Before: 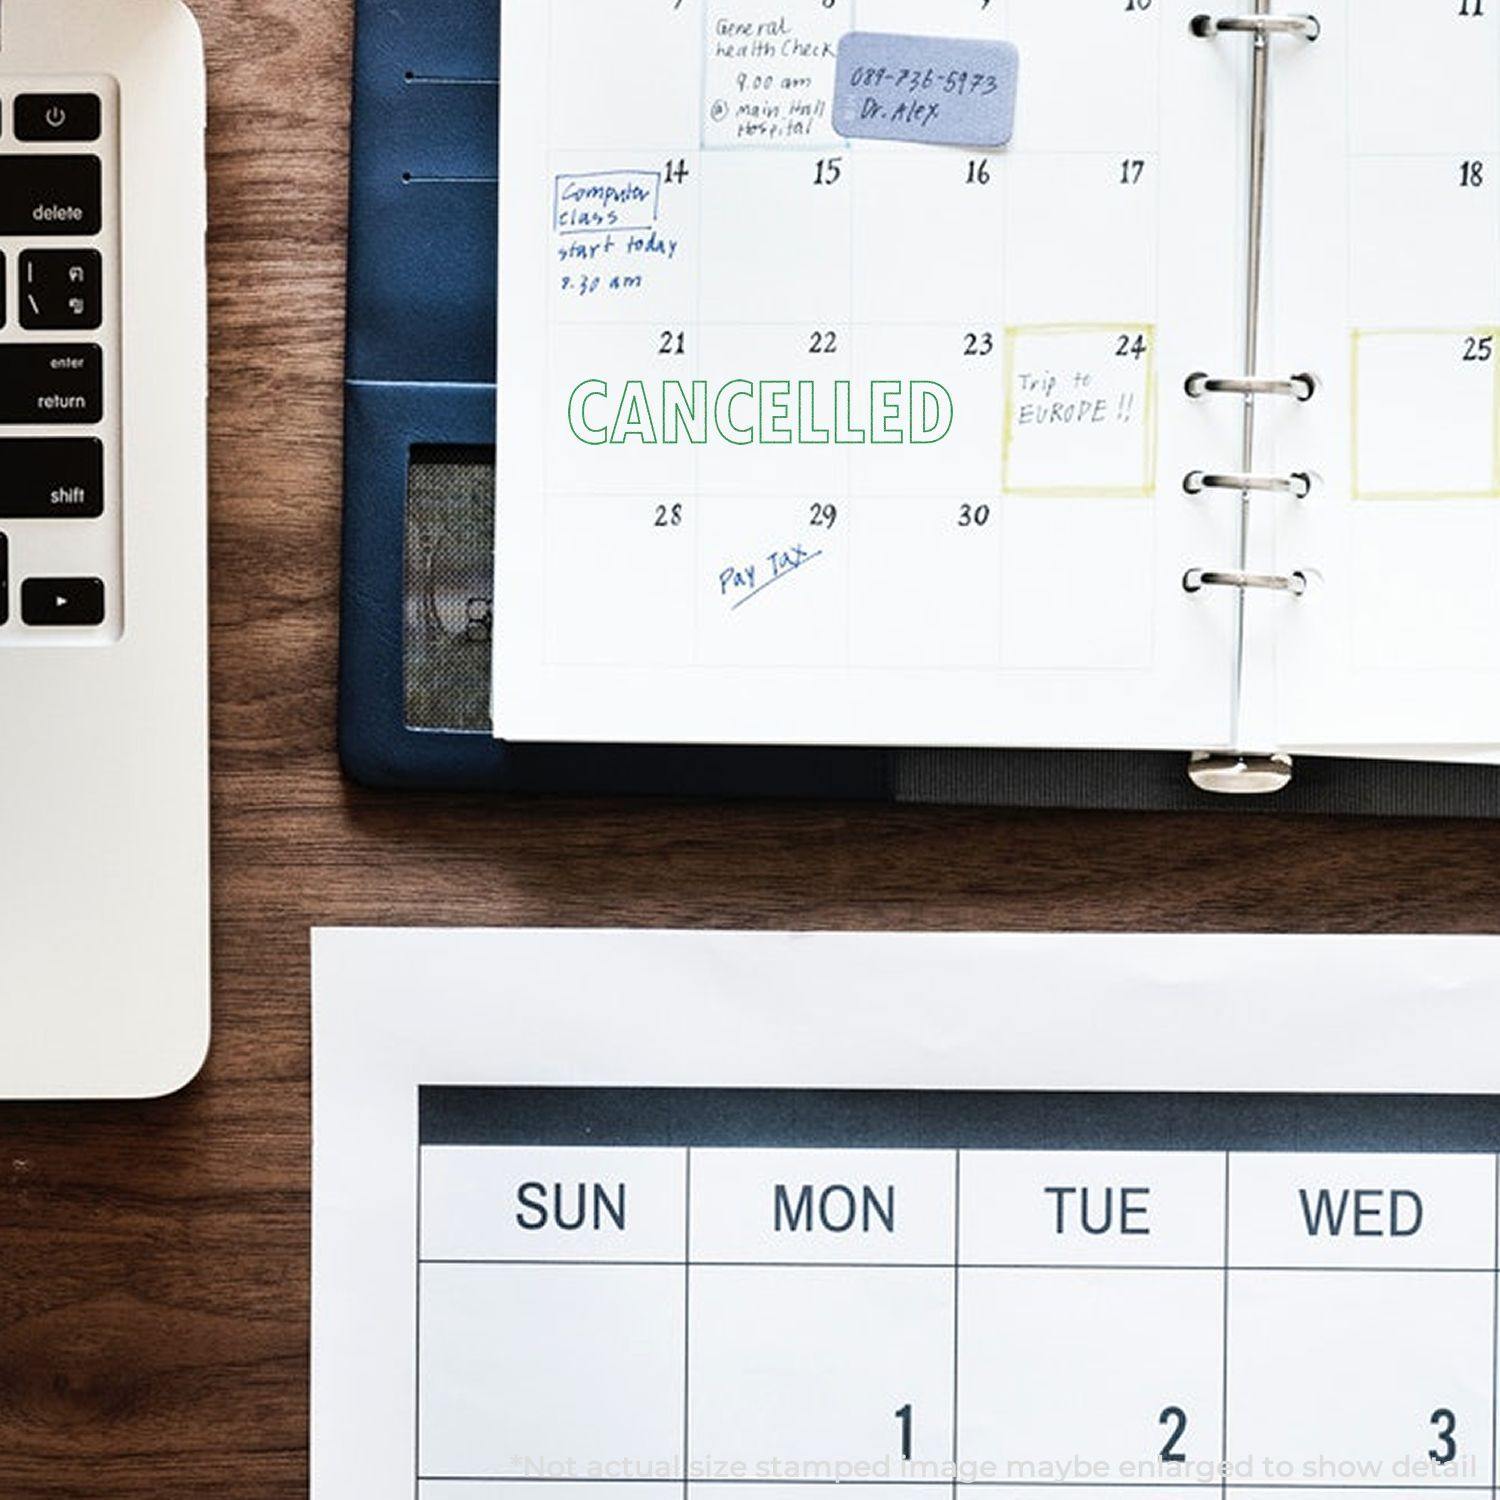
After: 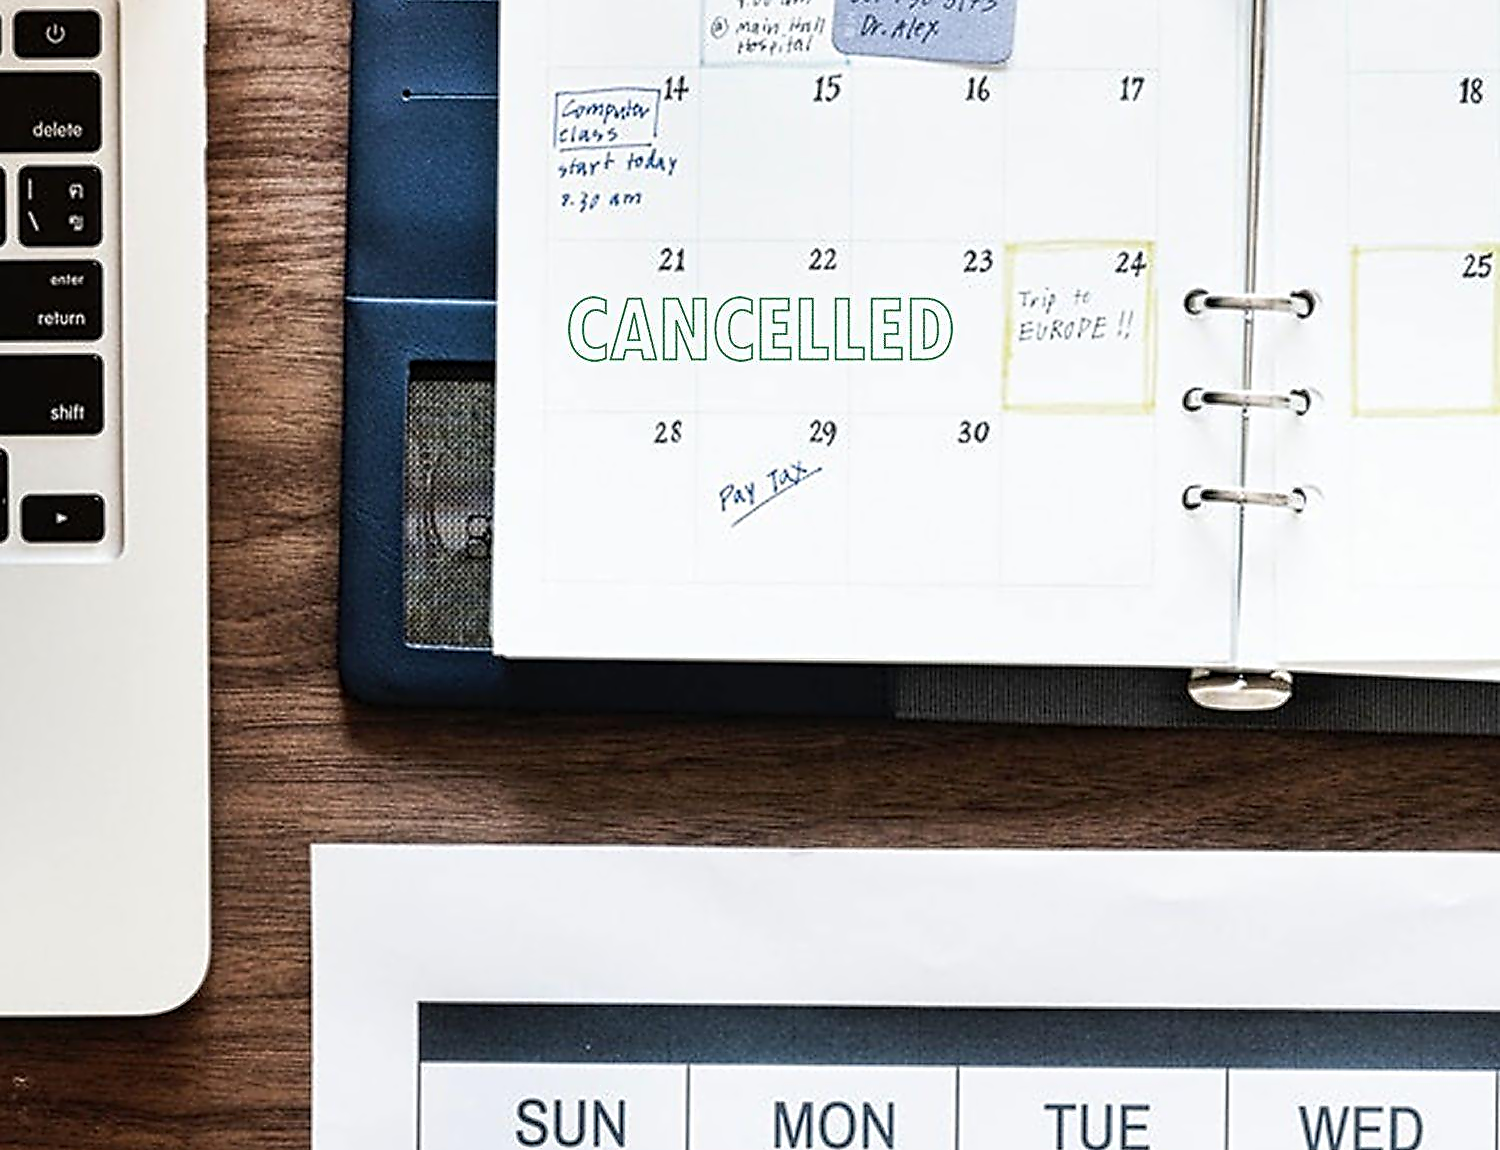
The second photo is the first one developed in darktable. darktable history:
contrast equalizer: octaves 7, y [[0.5, 0.5, 0.5, 0.515, 0.749, 0.84], [0.5 ×6], [0.5 ×6], [0, 0, 0, 0.001, 0.067, 0.262], [0 ×6]]
crop: top 5.585%, bottom 17.739%
